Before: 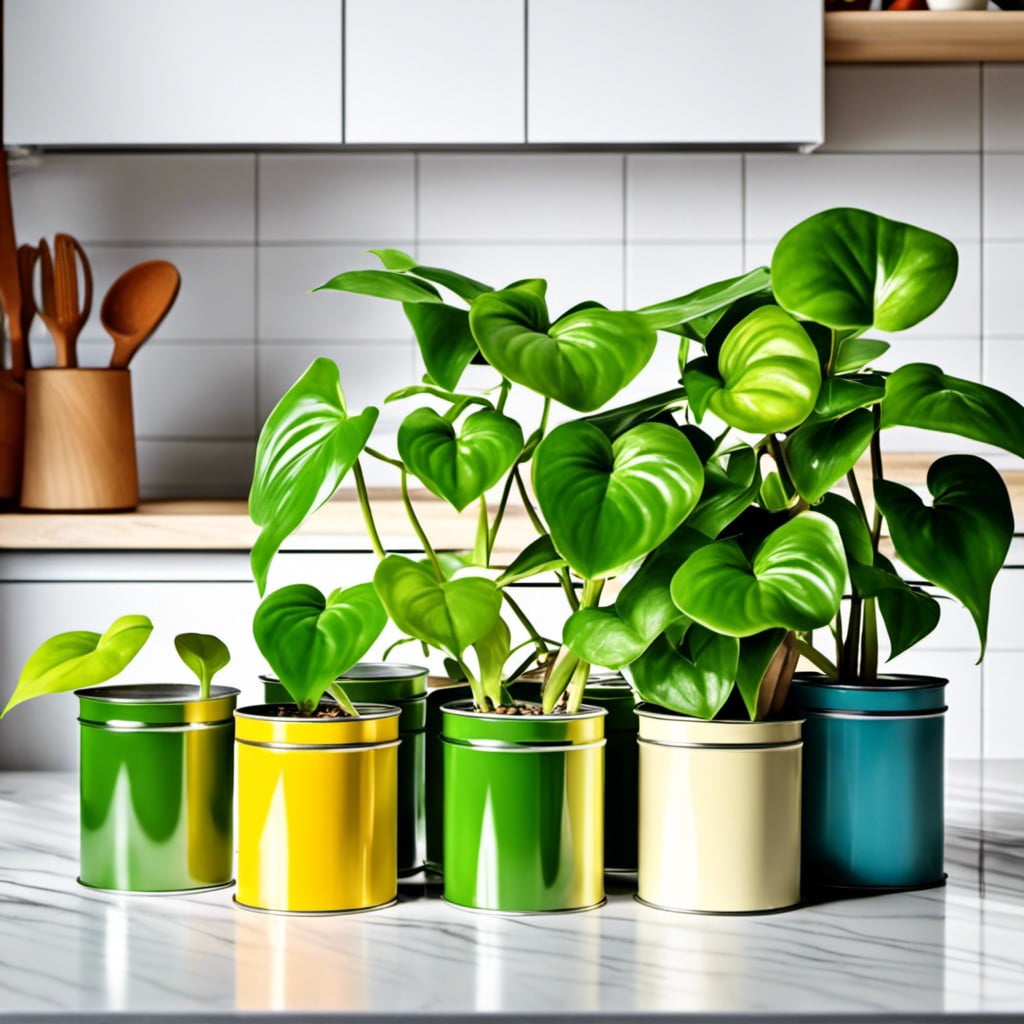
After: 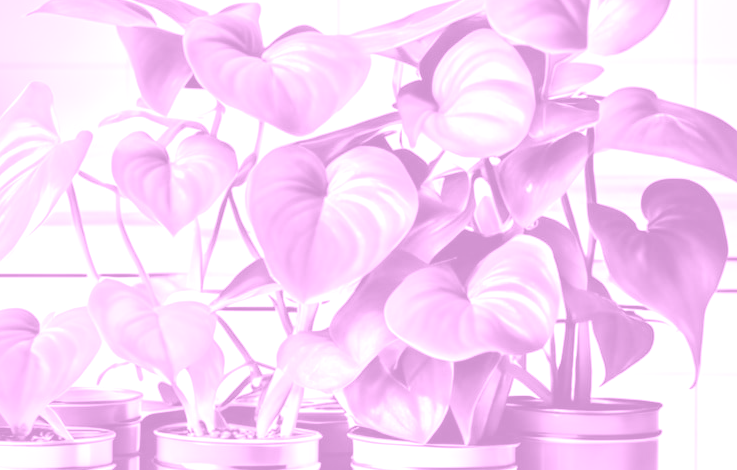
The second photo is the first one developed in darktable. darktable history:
colorize: hue 331.2°, saturation 75%, source mix 30.28%, lightness 70.52%, version 1
crop and rotate: left 27.938%, top 27.046%, bottom 27.046%
tone equalizer: on, module defaults
exposure: black level correction 0, exposure 1.3 EV, compensate exposure bias true, compensate highlight preservation false
